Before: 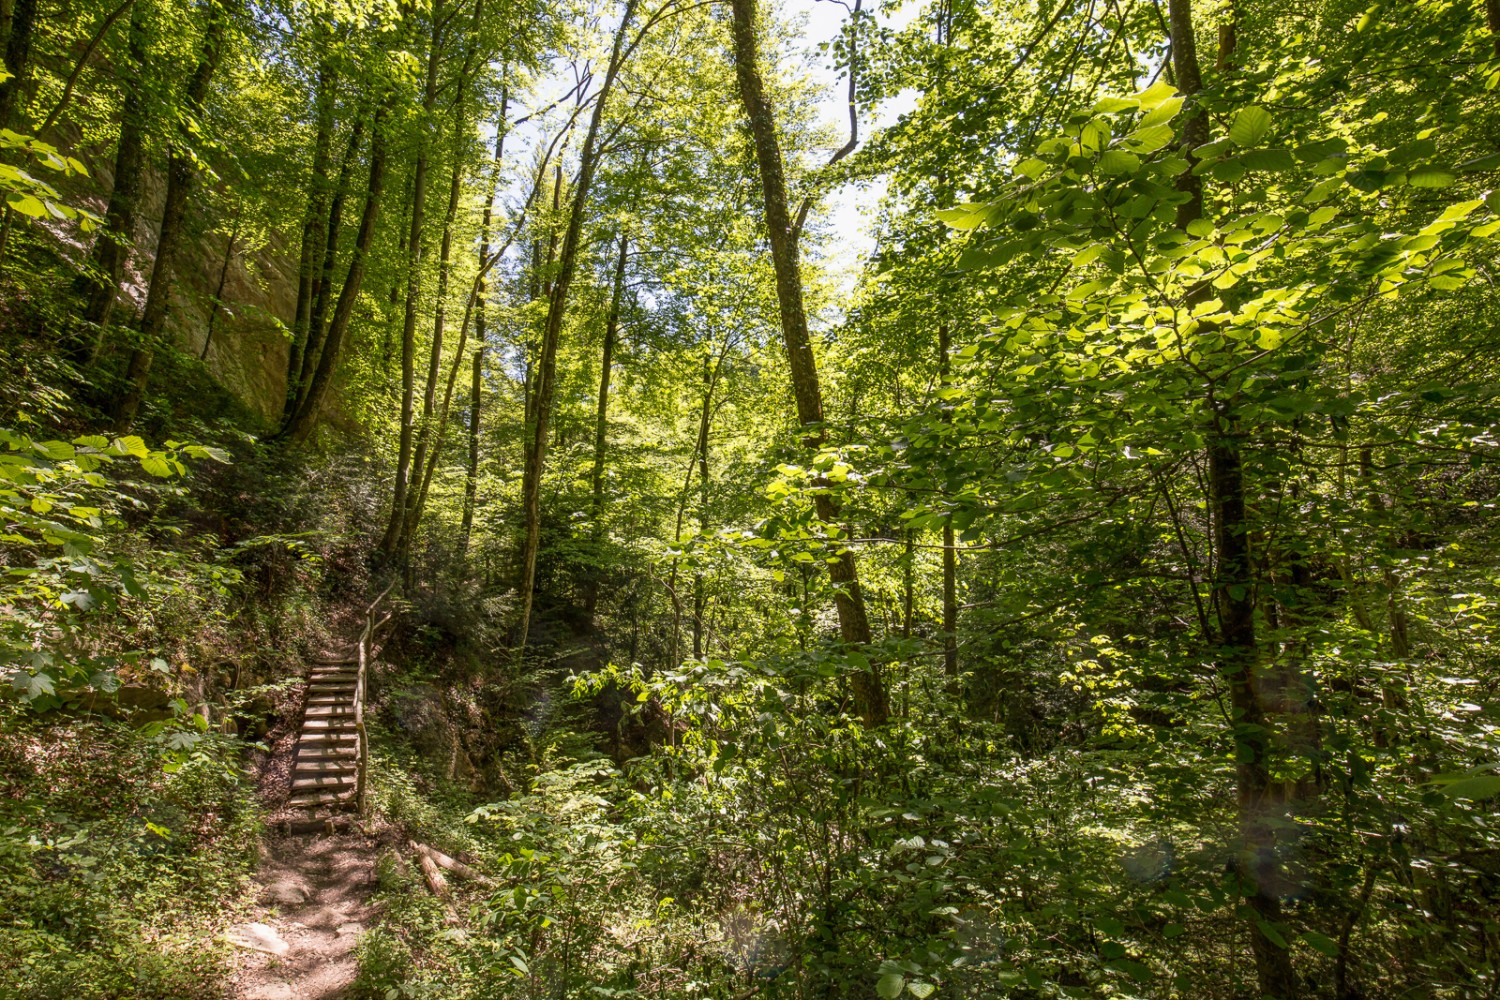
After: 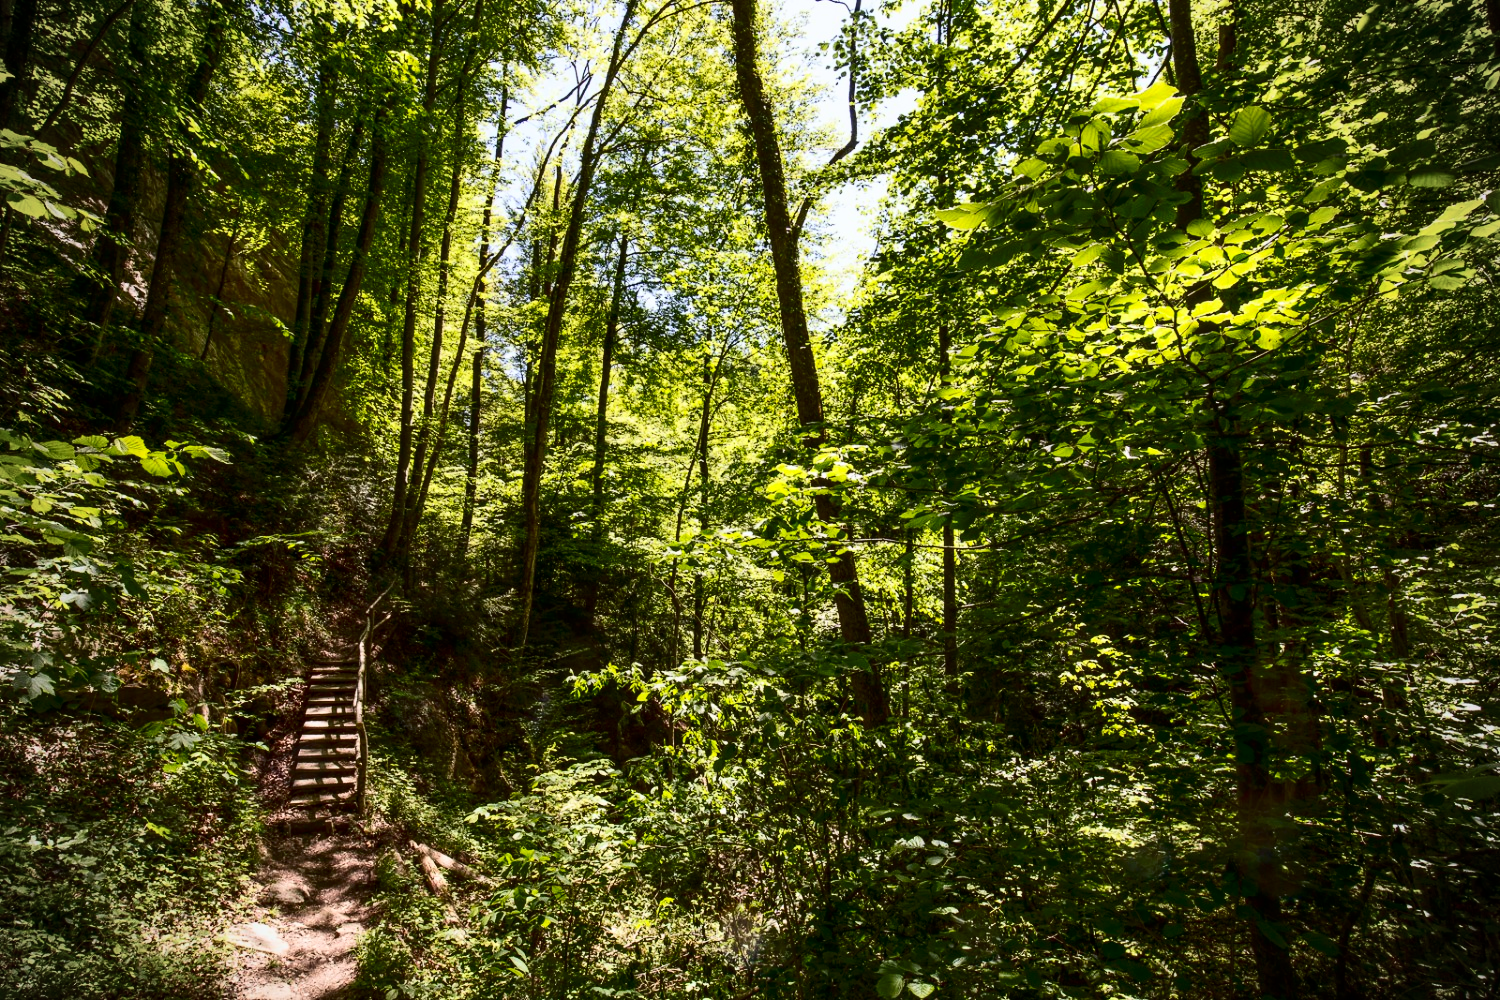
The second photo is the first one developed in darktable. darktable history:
vignetting: unbound false
white balance: red 0.986, blue 1.01
contrast brightness saturation: contrast 0.32, brightness -0.08, saturation 0.17
